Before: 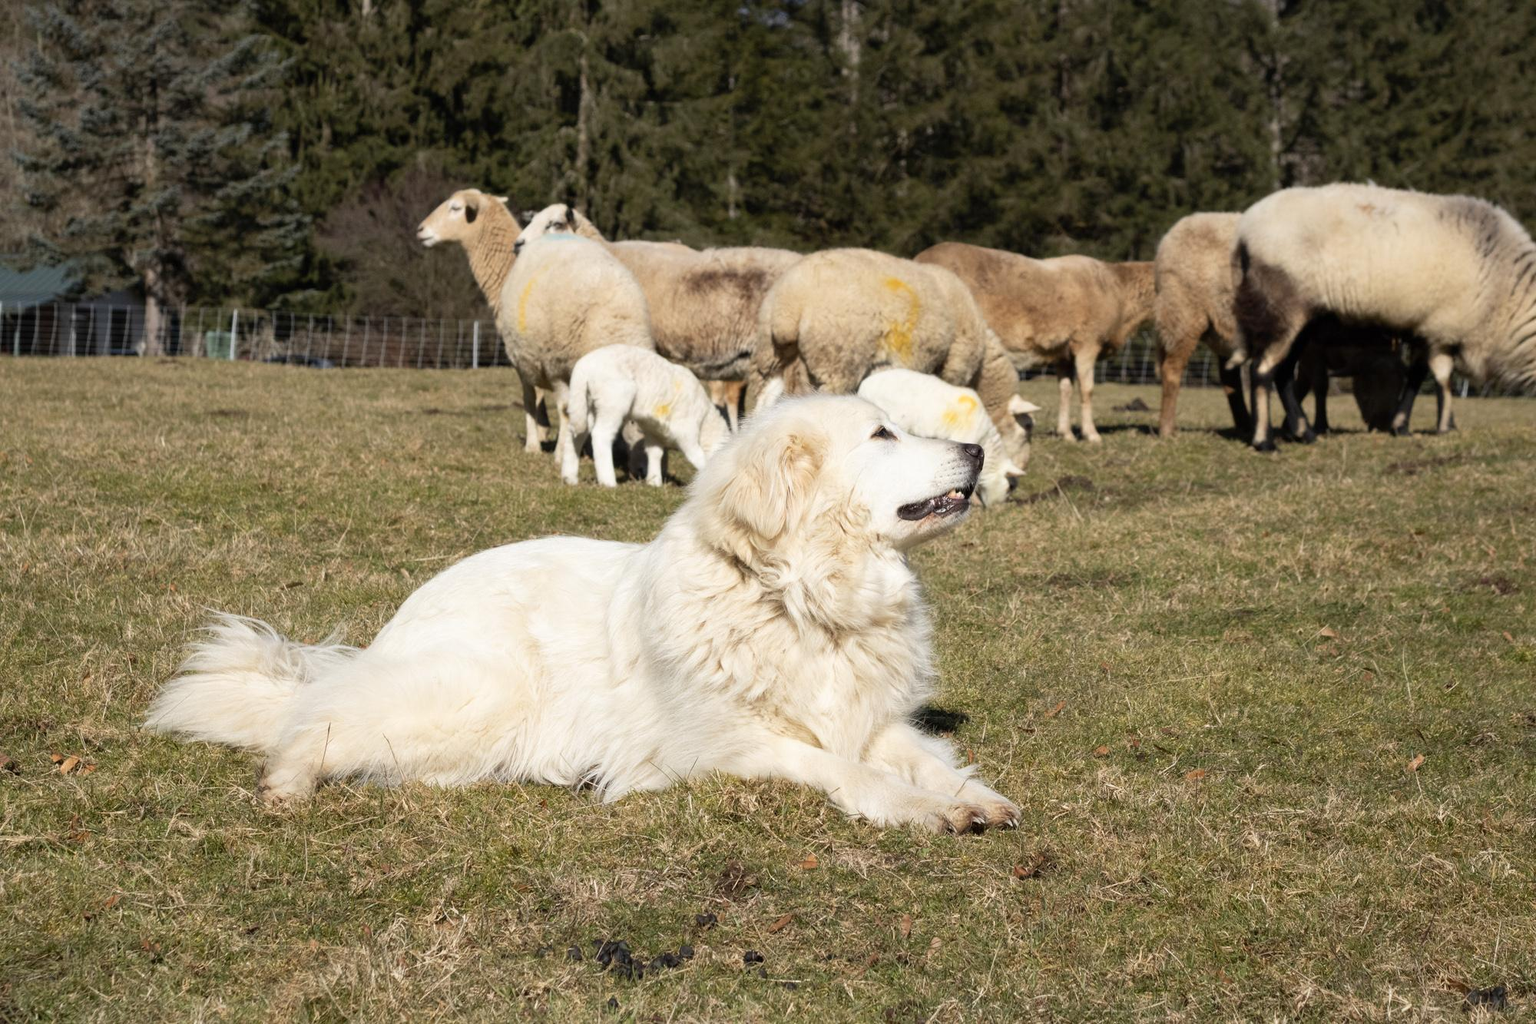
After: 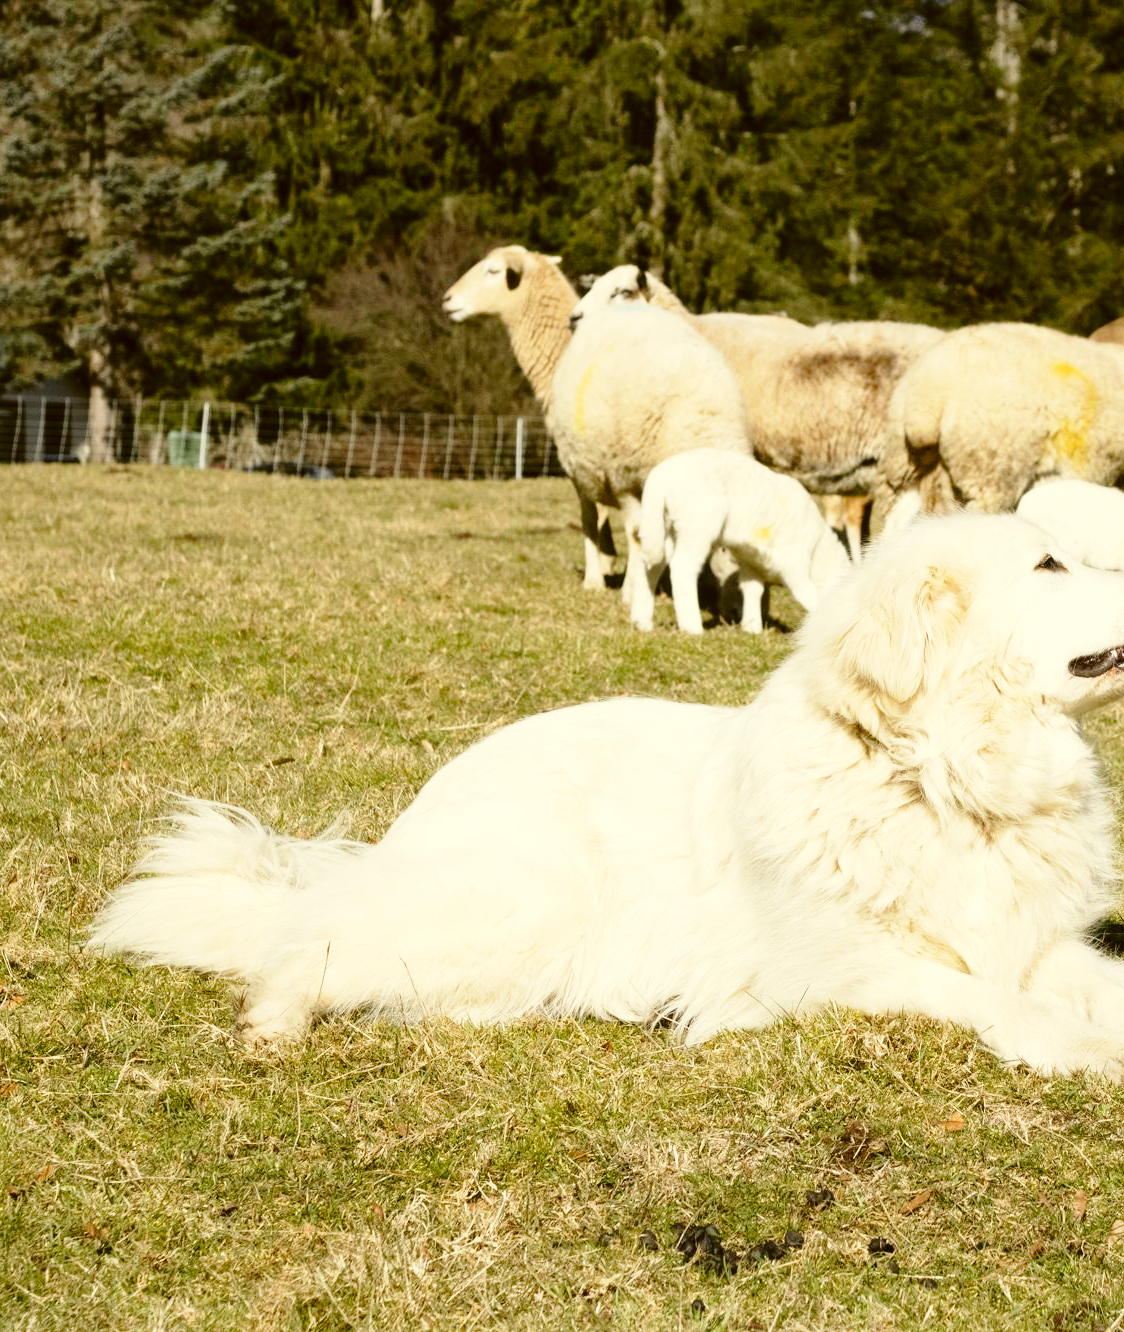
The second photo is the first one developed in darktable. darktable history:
crop: left 5.019%, right 38.752%
color correction: highlights a* -1.73, highlights b* 10.58, shadows a* 0.203, shadows b* 19.17
base curve: curves: ch0 [(0, 0) (0.028, 0.03) (0.121, 0.232) (0.46, 0.748) (0.859, 0.968) (1, 1)], preserve colors none
